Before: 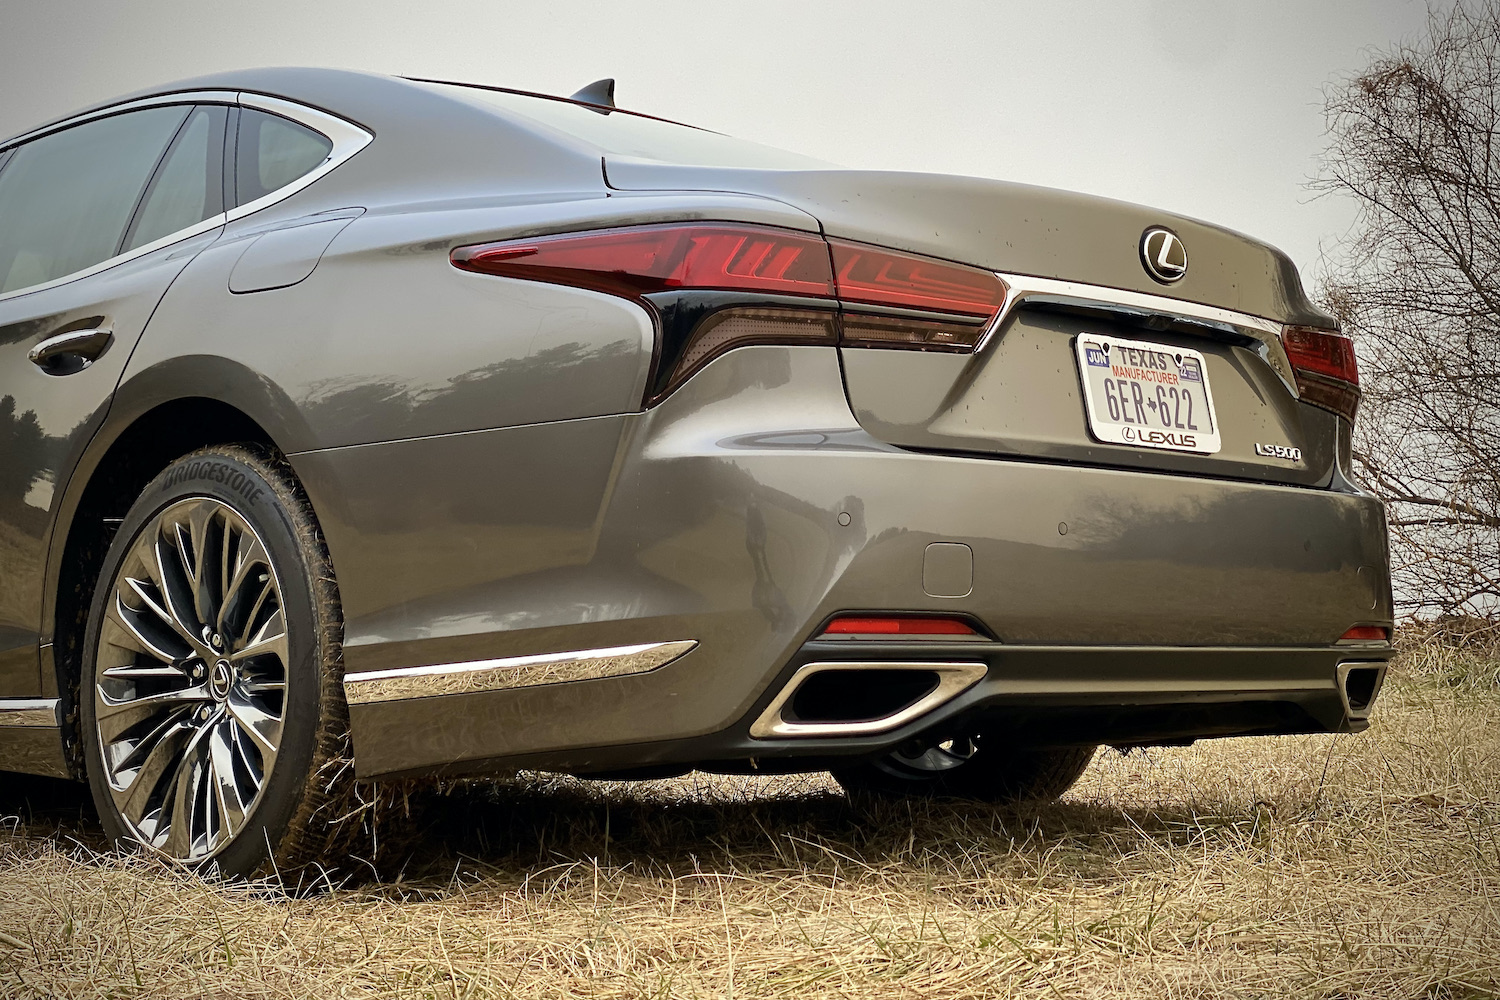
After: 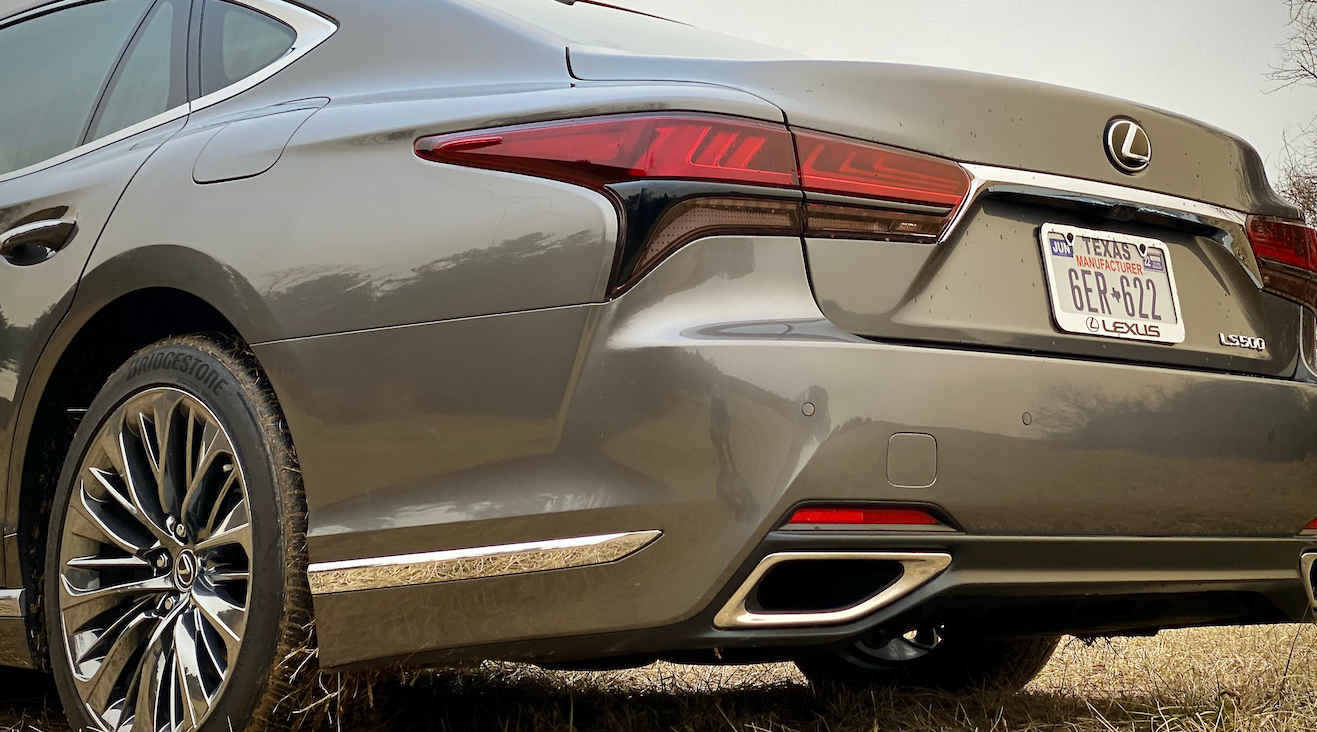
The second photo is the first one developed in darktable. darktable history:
crop and rotate: left 2.426%, top 11.044%, right 9.747%, bottom 15.682%
exposure: compensate highlight preservation false
